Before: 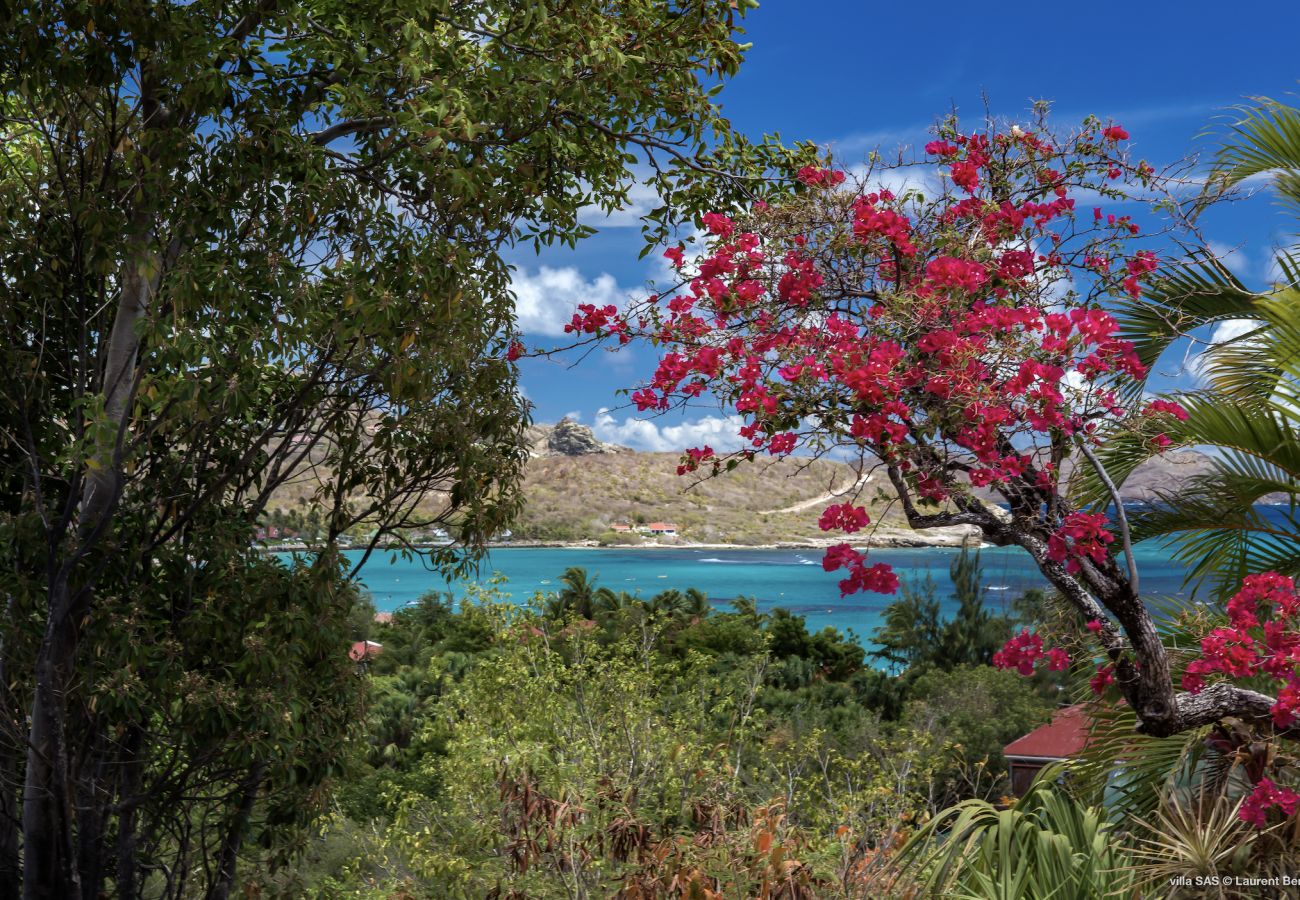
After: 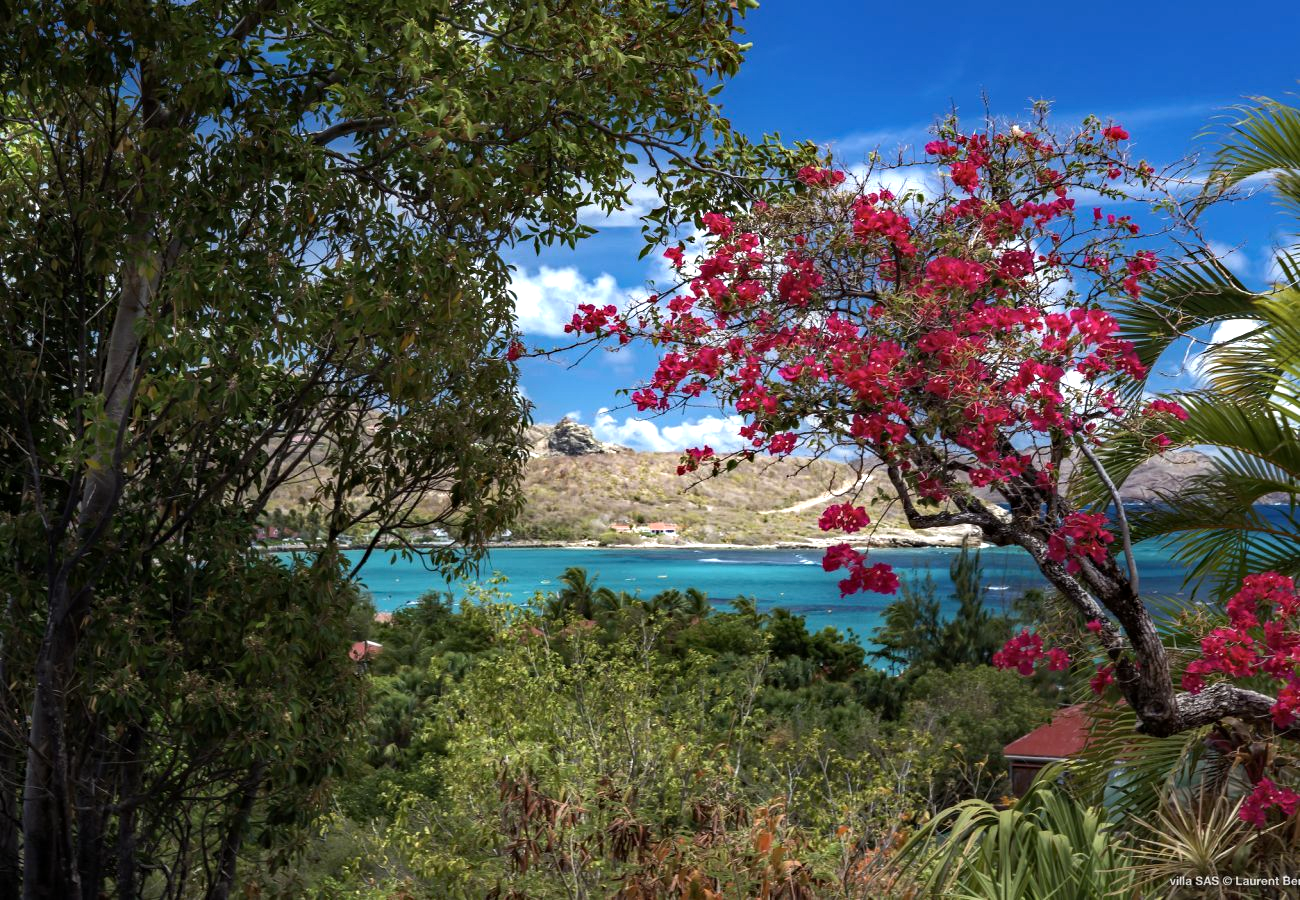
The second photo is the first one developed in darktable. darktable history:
haze removal: compatibility mode true, adaptive false
tone equalizer: -8 EV 0.001 EV, -7 EV -0.002 EV, -6 EV 0.004 EV, -5 EV -0.067 EV, -4 EV -0.152 EV, -3 EV -0.165 EV, -2 EV 0.244 EV, -1 EV 0.706 EV, +0 EV 0.489 EV, mask exposure compensation -0.498 EV
